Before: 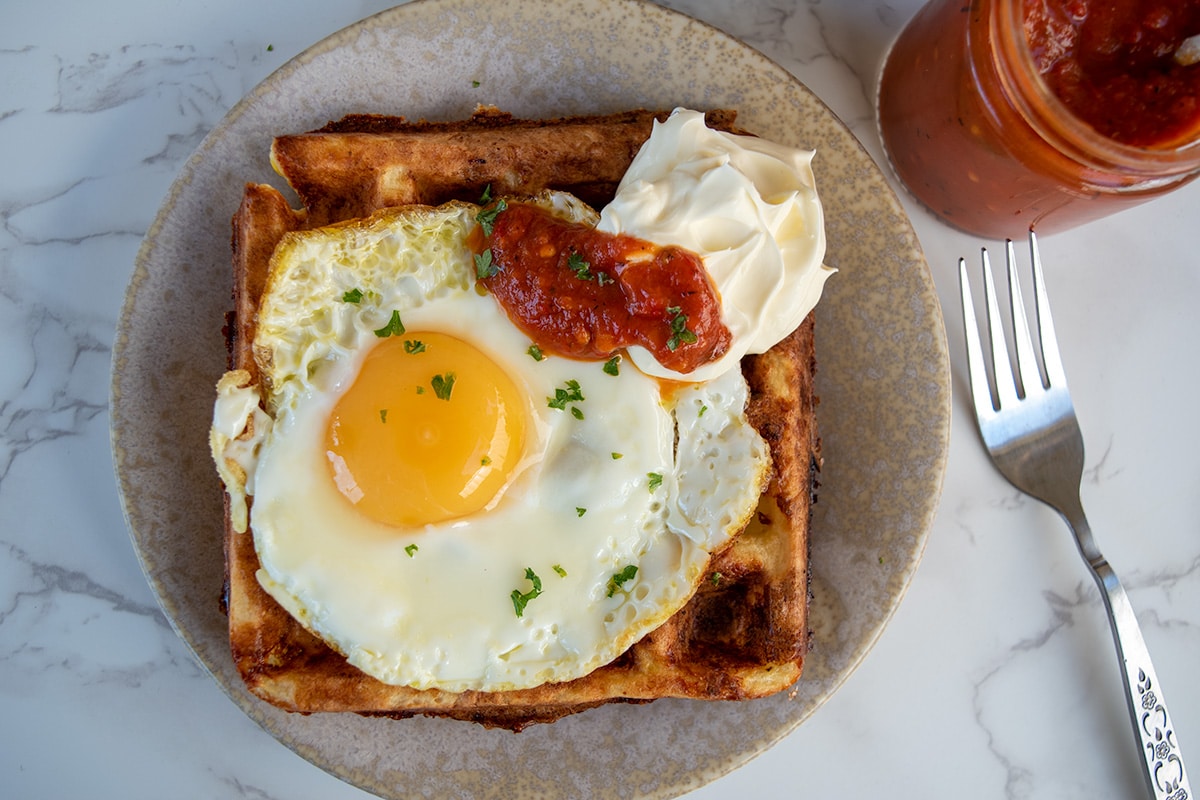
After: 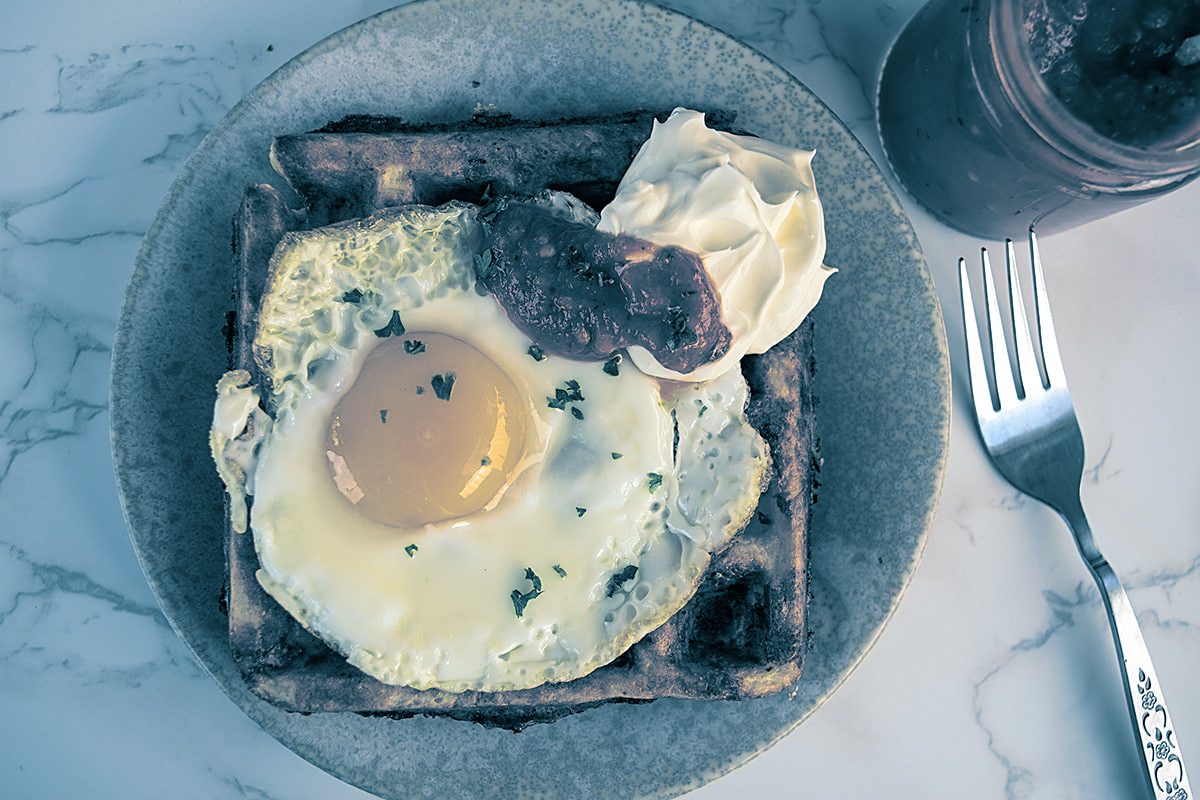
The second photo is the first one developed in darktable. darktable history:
split-toning: shadows › hue 212.4°, balance -70
sharpen: on, module defaults
